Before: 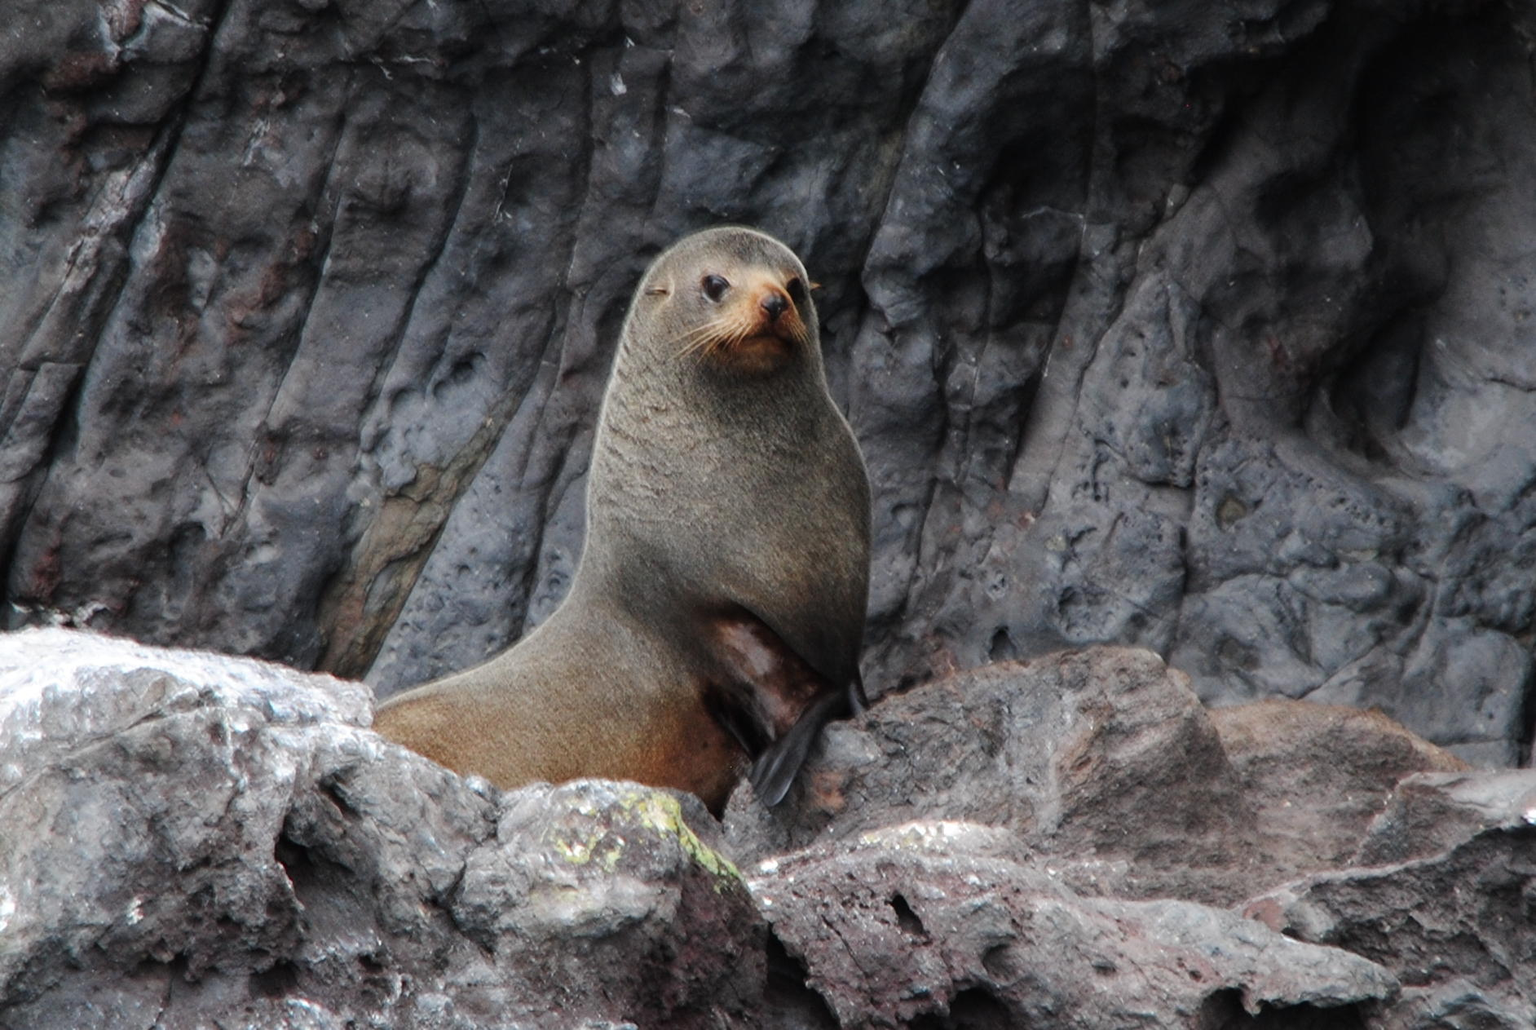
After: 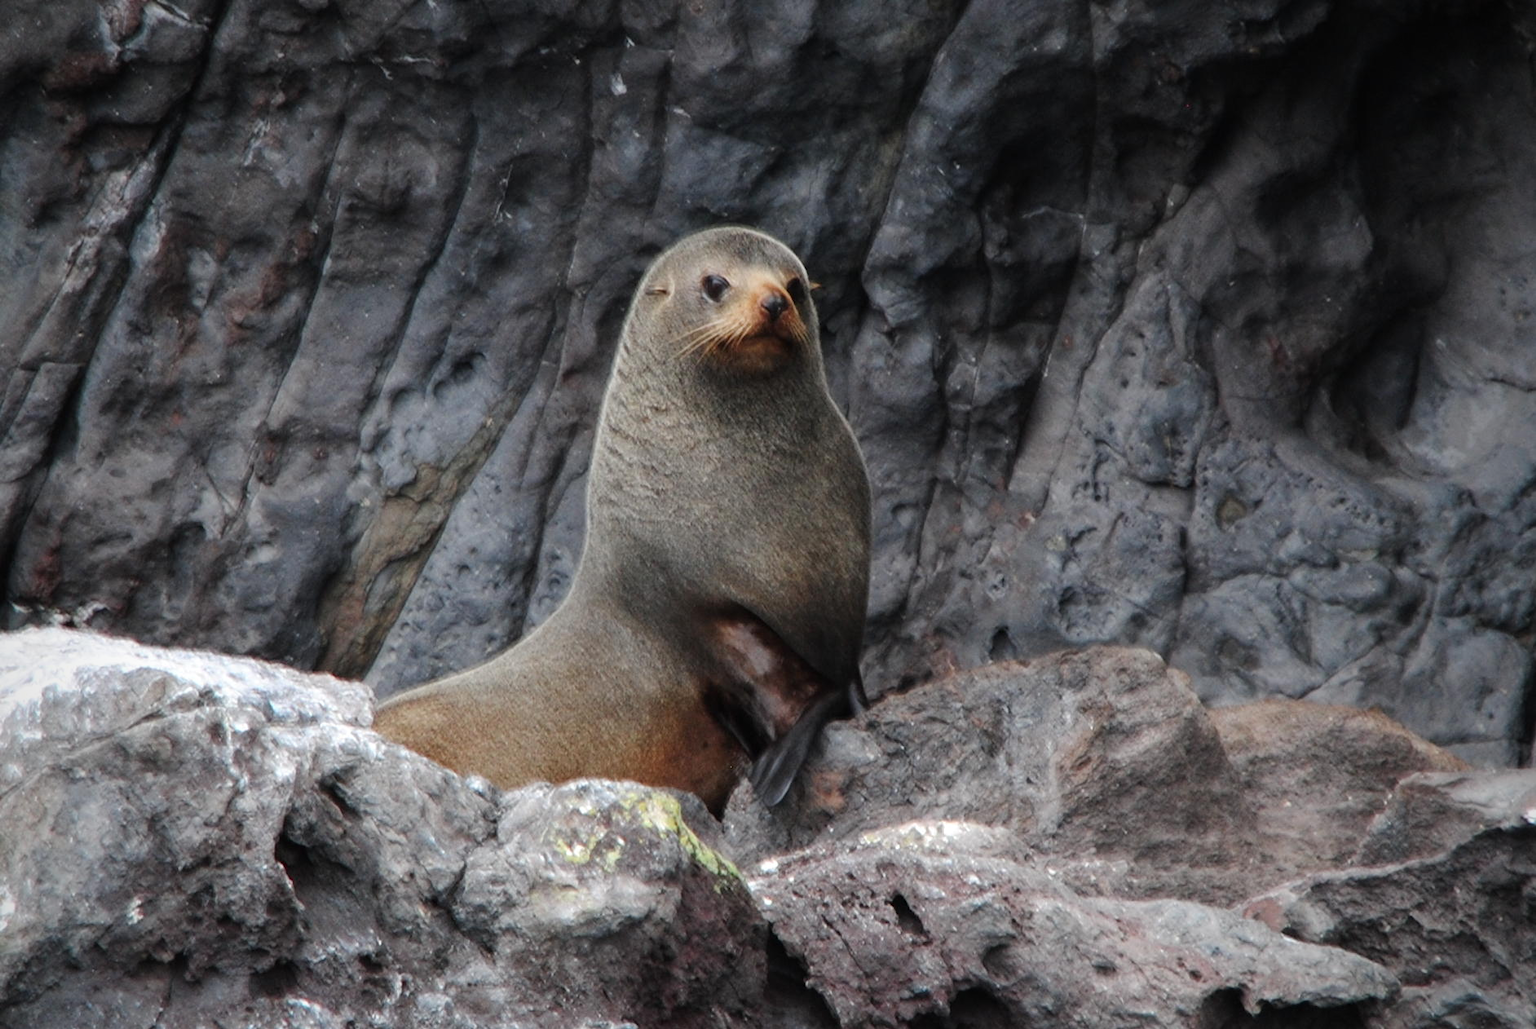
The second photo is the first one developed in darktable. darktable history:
vignetting: saturation 0.049
tone equalizer: on, module defaults
